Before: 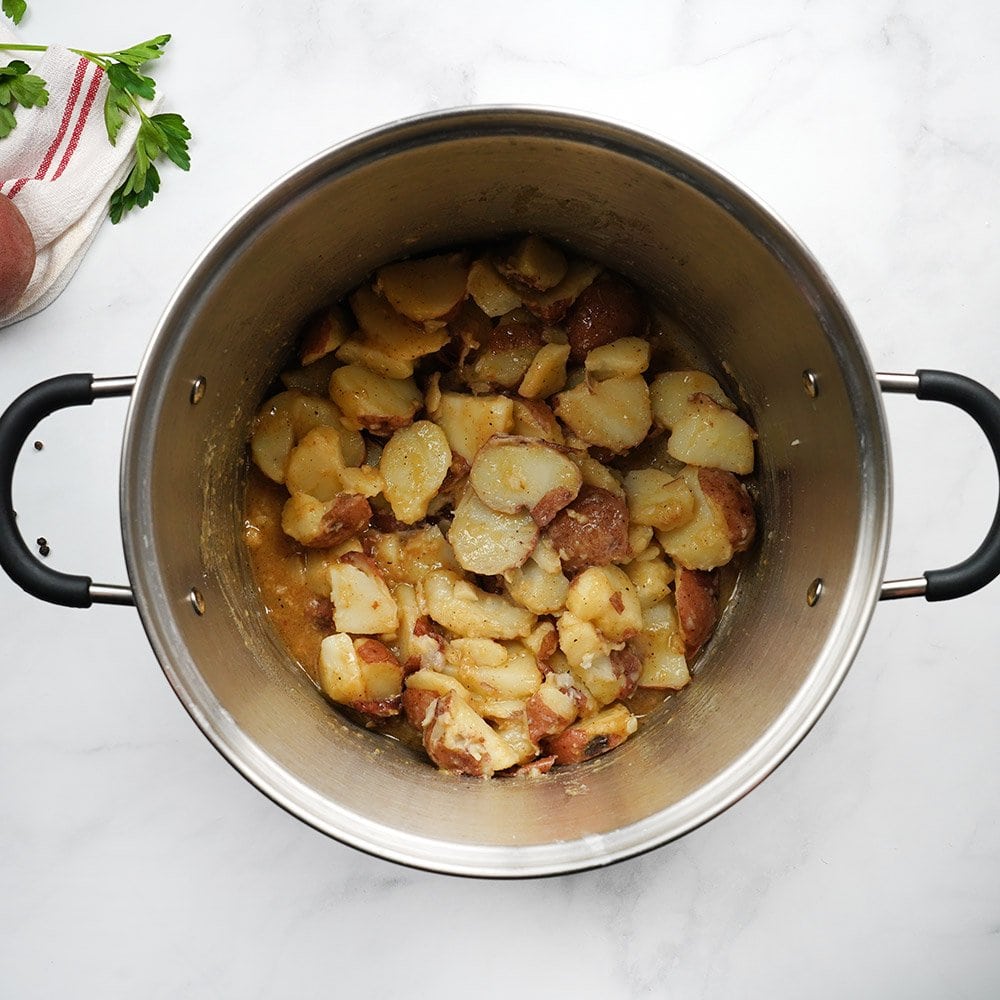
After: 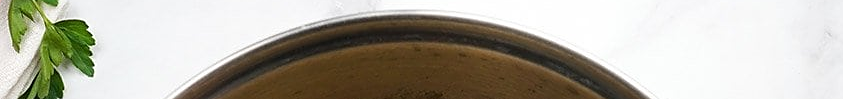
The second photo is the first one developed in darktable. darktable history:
sharpen: radius 1.559, amount 0.373, threshold 1.271
crop and rotate: left 9.644%, top 9.491%, right 6.021%, bottom 80.509%
